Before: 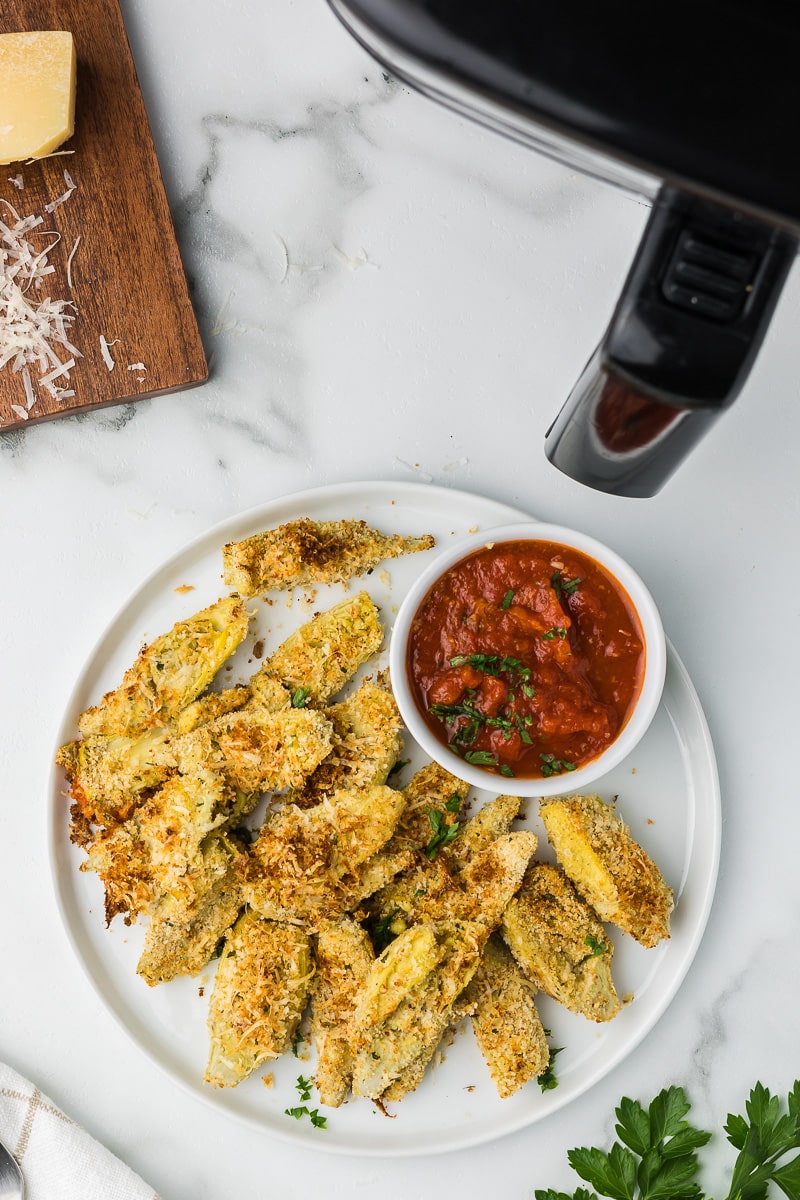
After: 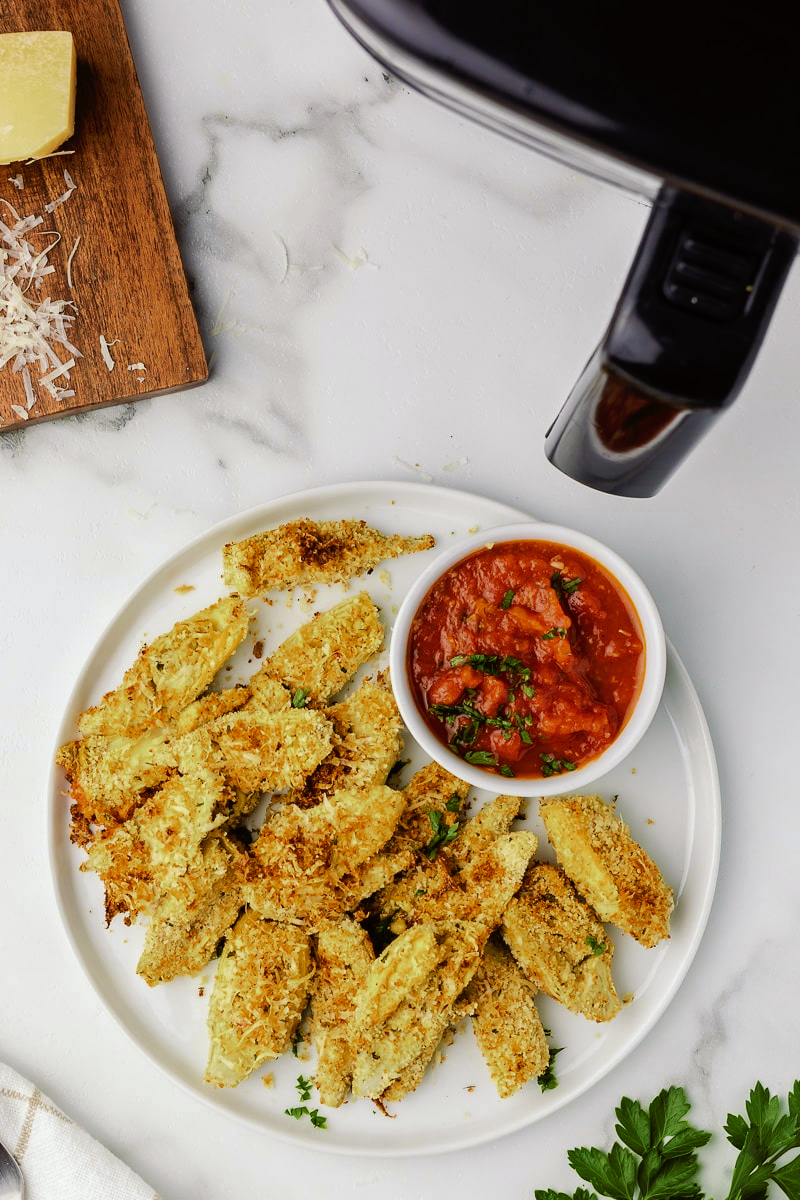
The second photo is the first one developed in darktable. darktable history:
tone curve: curves: ch0 [(0, 0) (0.003, 0.001) (0.011, 0.002) (0.025, 0.007) (0.044, 0.015) (0.069, 0.022) (0.1, 0.03) (0.136, 0.056) (0.177, 0.115) (0.224, 0.177) (0.277, 0.244) (0.335, 0.322) (0.399, 0.398) (0.468, 0.471) (0.543, 0.545) (0.623, 0.614) (0.709, 0.685) (0.801, 0.765) (0.898, 0.867) (1, 1)], preserve colors none
color look up table: target L [88.25, 76.83, 87.2, 87.45, 81.04, 74.61, 67.56, 57.58, 56.55, 66.43, 42.68, 48.93, 37.89, 15.06, 201.33, 82.36, 76.38, 66.97, 71.38, 60.12, 57.13, 53.31, 58.32, 56.59, 54.29, 50.04, 31.06, 27.67, 17.75, 90, 82.66, 64.55, 65.18, 68.47, 55.53, 56.32, 55.24, 48.27, 43.07, 46.14, 38.66, 33.62, 18.28, 14.04, 2.408, 88.46, 75.34, 59.29, 58.9], target a [-4.059, -27.42, -38.9, -60.44, -8.701, -57.76, -68.22, -31.05, 15.13, -58.8, -37.27, -8.341, -11.92, -11.58, 0, -4.838, 20.37, 24.38, 27.22, 13.27, 61.62, 62.3, 30.38, 39.25, 73.56, 68.8, 8.728, 33.55, 21.83, 3.189, 12.63, 28.3, 27.73, 77.3, 75.9, 78.94, 51.46, 25.52, 53.18, 70.66, 53.87, 19.27, 24.85, 23.95, 2.953, -37.89, -9.342, -28.55, -9.117], target b [69.85, 63.74, 46.79, 20.32, 36.1, 52.11, 58.66, 50.91, 53.89, 28.45, 37.17, 35.43, 33.43, 16.48, -0.001, 60.56, -0.308, 37.13, 37.9, 19.64, 2.284, 55.77, 56.5, 22.41, 35.23, 54.47, 4.702, 28.49, 18.85, -9.576, -30.02, -12.83, -55.64, -55.97, -62.3, -22.67, -77.58, -89.39, -45.7, -83.38, -12.18, -67.57, -3.51, -41.79, -5.389, -5.346, -42.96, -9.78, -55.86], num patches 49
